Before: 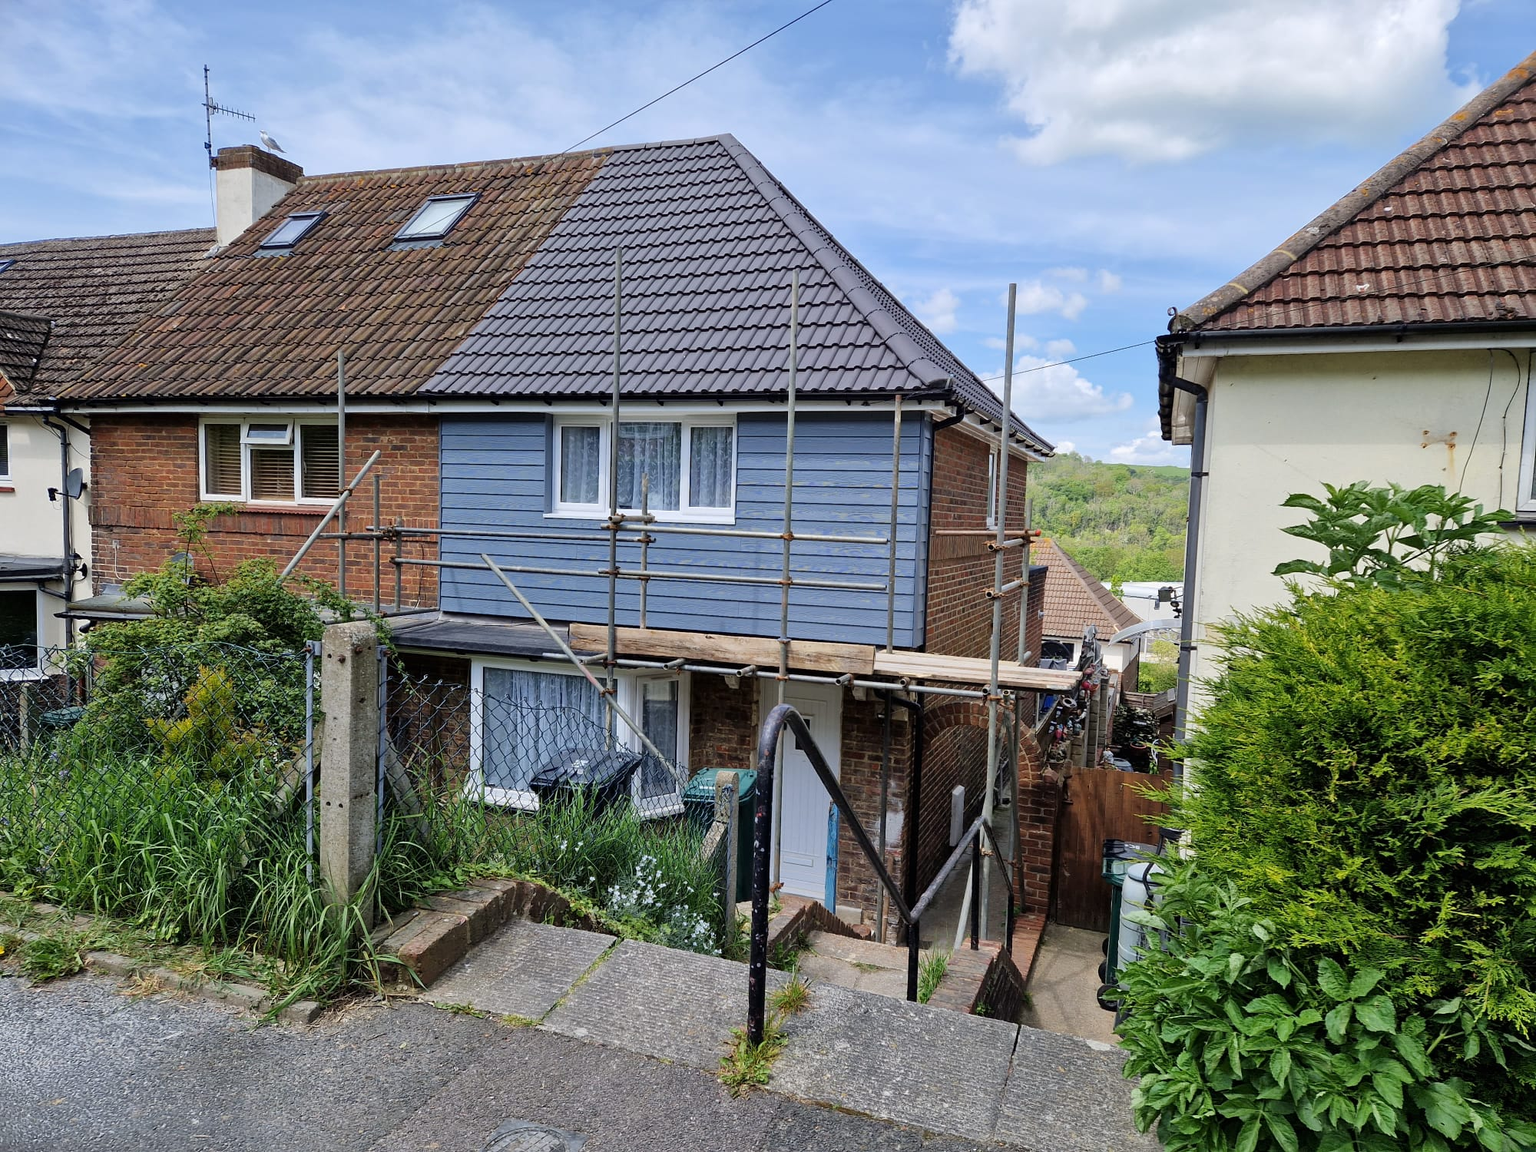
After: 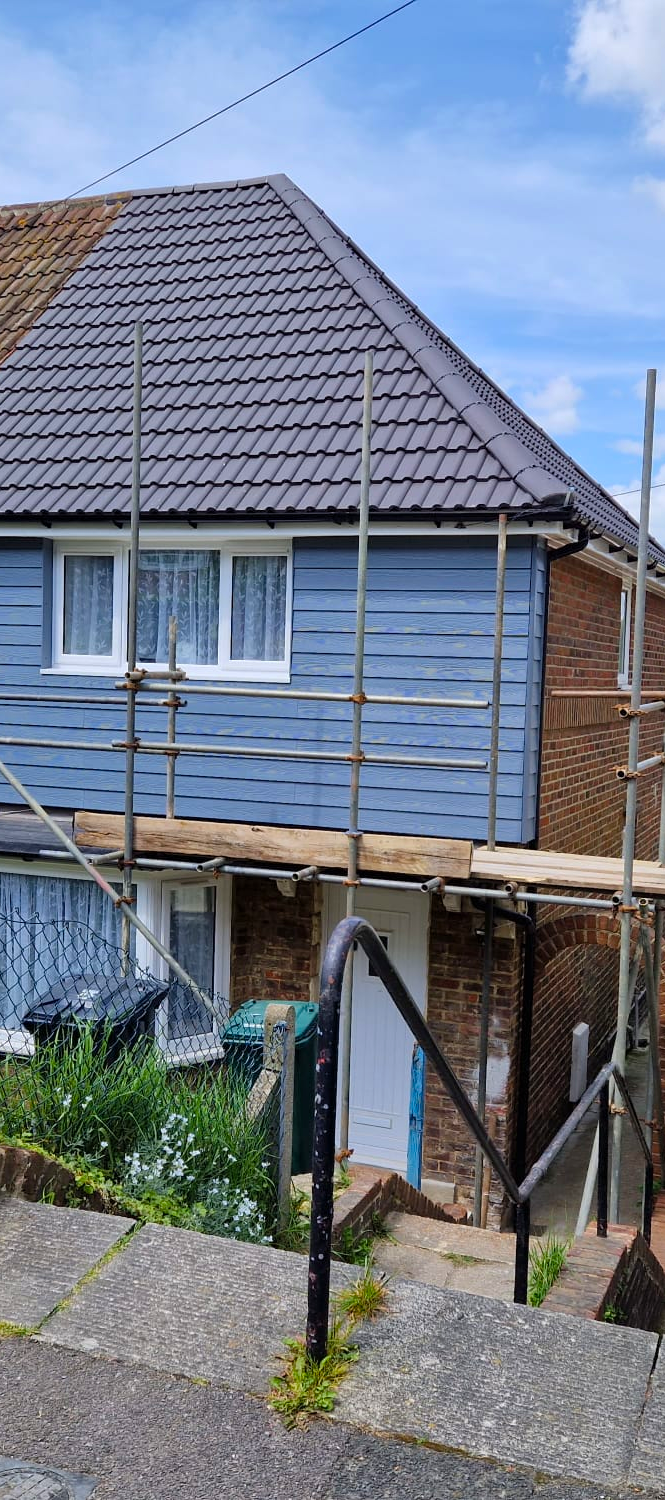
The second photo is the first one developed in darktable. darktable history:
color balance rgb: perceptual saturation grading › global saturation 20%, global vibrance 20%
crop: left 33.36%, right 33.36%
shadows and highlights: shadows 25, highlights -25
